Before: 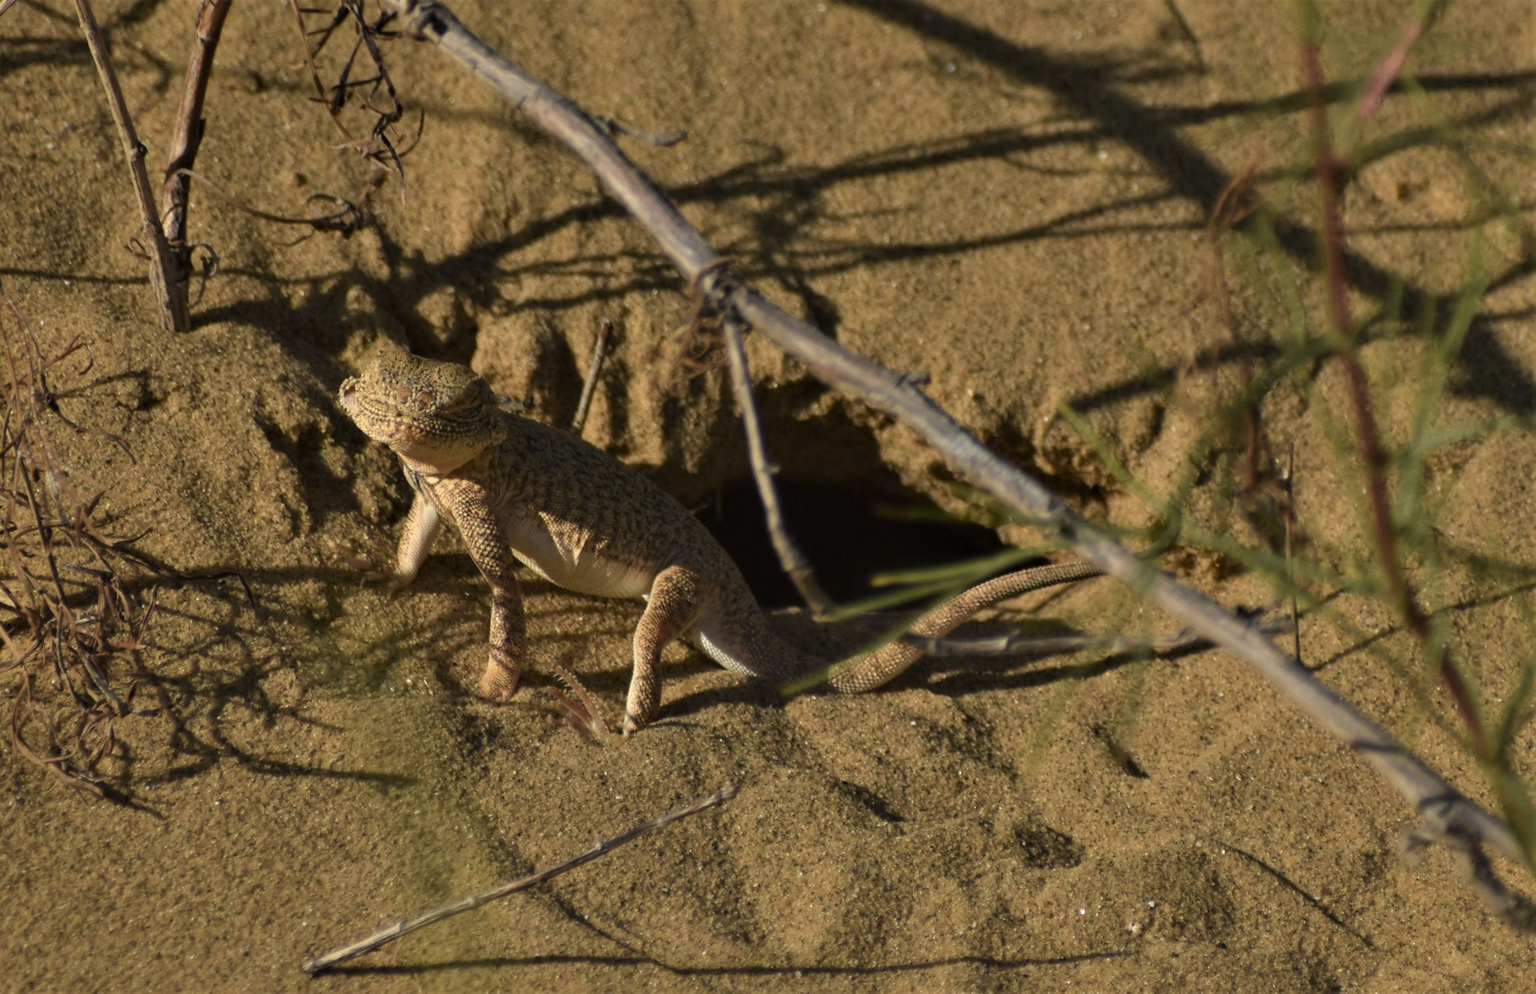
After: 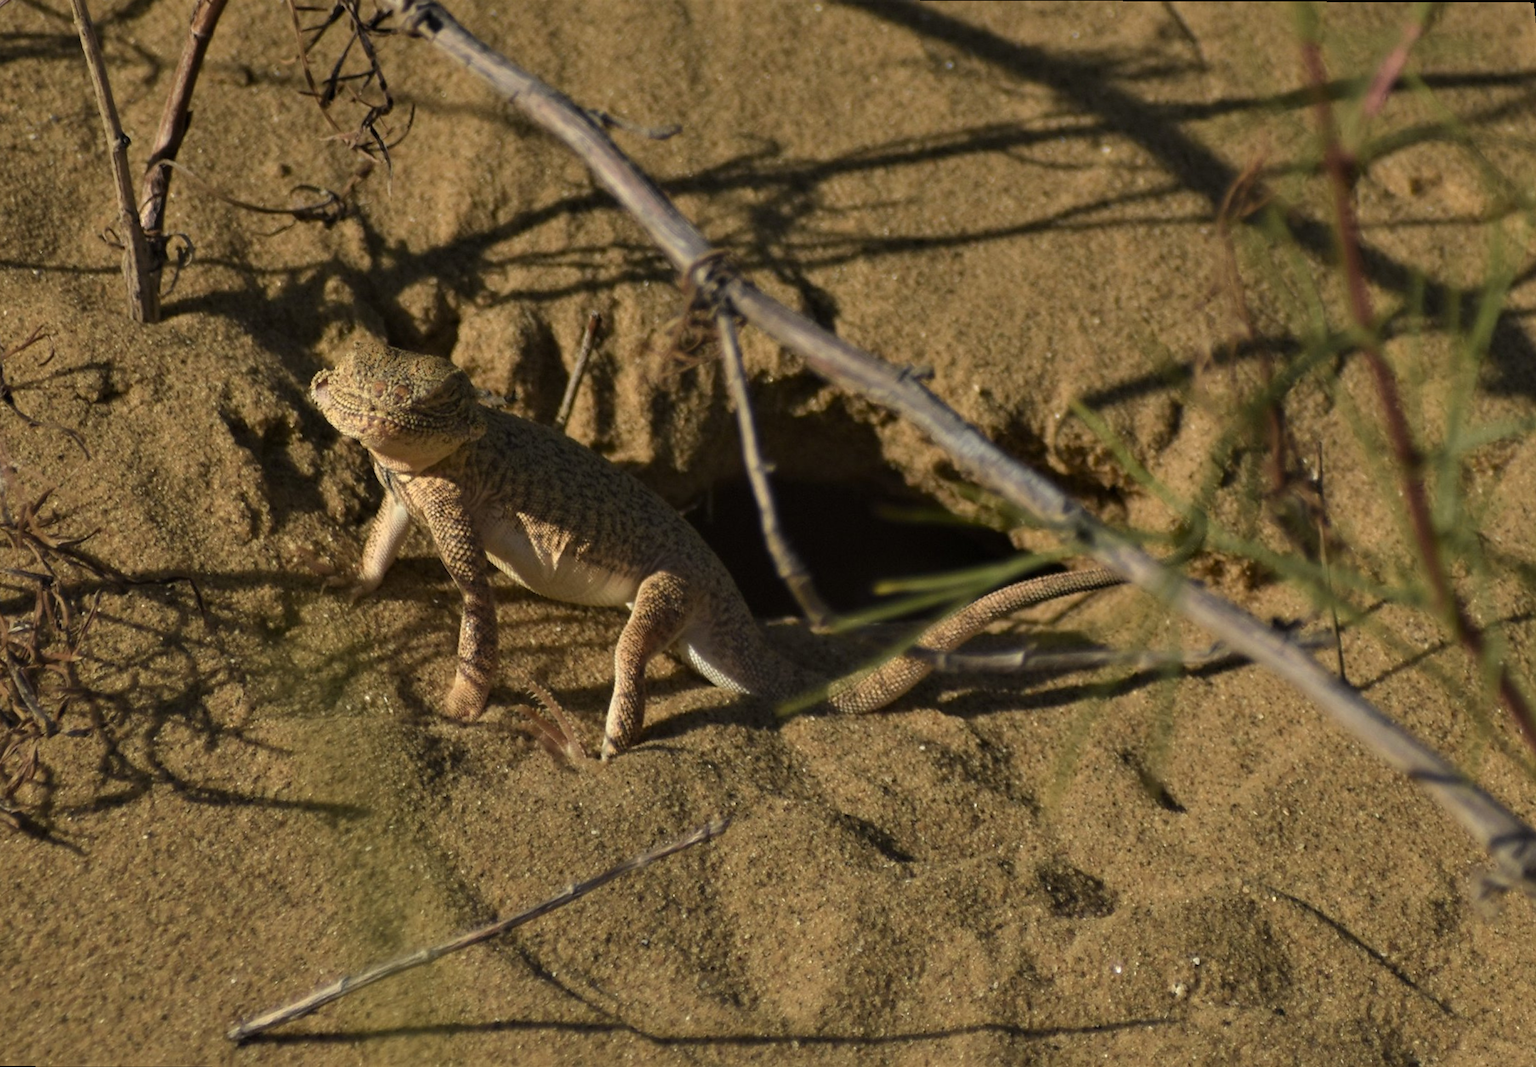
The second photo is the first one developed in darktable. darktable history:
tone equalizer: on, module defaults
rotate and perspective: rotation 0.215°, lens shift (vertical) -0.139, crop left 0.069, crop right 0.939, crop top 0.002, crop bottom 0.996
